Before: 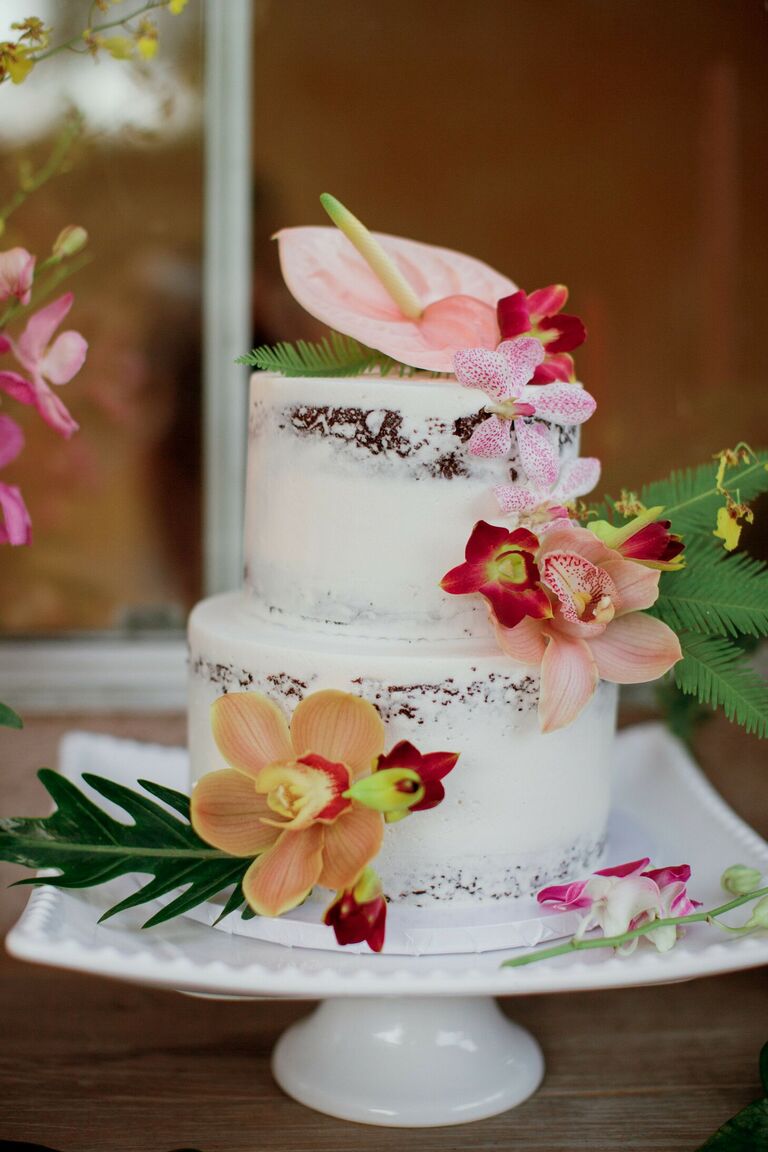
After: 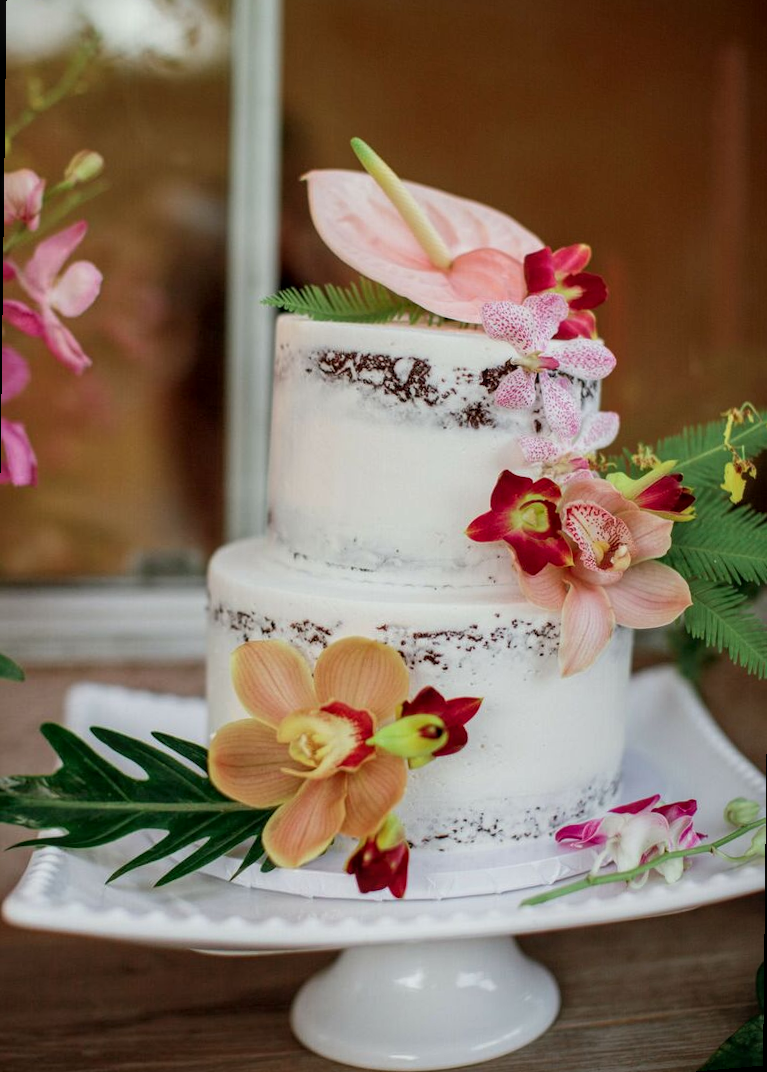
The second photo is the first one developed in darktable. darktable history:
rotate and perspective: rotation 0.679°, lens shift (horizontal) 0.136, crop left 0.009, crop right 0.991, crop top 0.078, crop bottom 0.95
local contrast: on, module defaults
